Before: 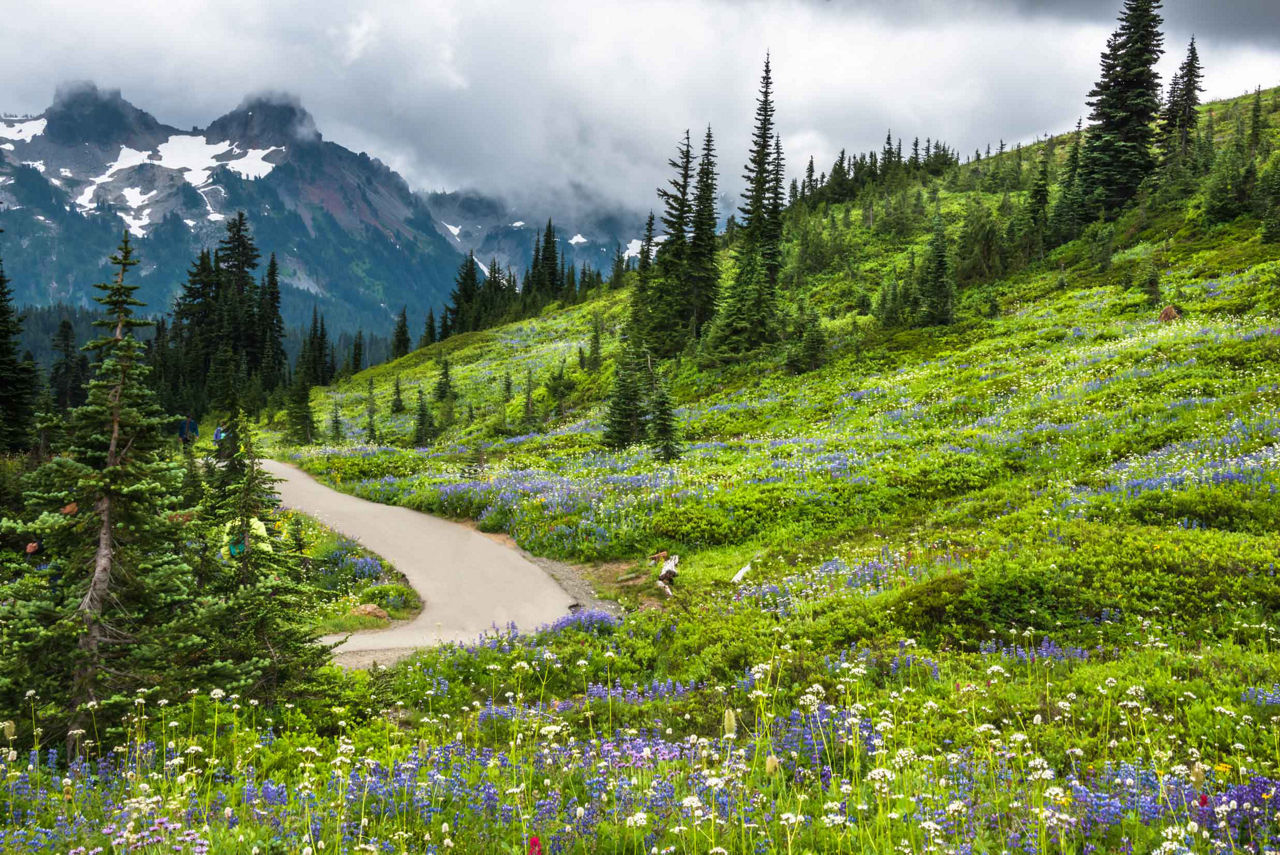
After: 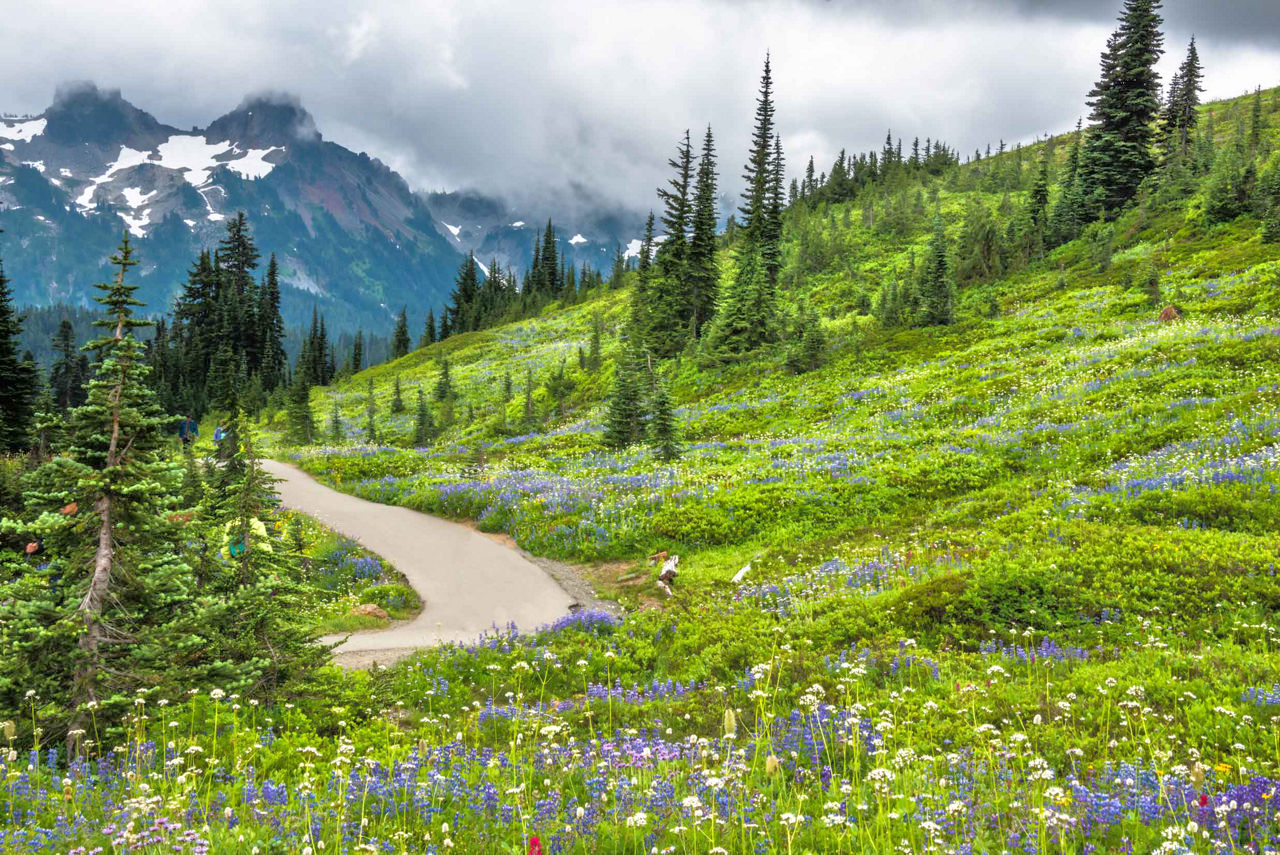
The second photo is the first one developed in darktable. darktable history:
tone equalizer: -7 EV 0.148 EV, -6 EV 0.607 EV, -5 EV 1.16 EV, -4 EV 1.33 EV, -3 EV 1.13 EV, -2 EV 0.6 EV, -1 EV 0.162 EV
